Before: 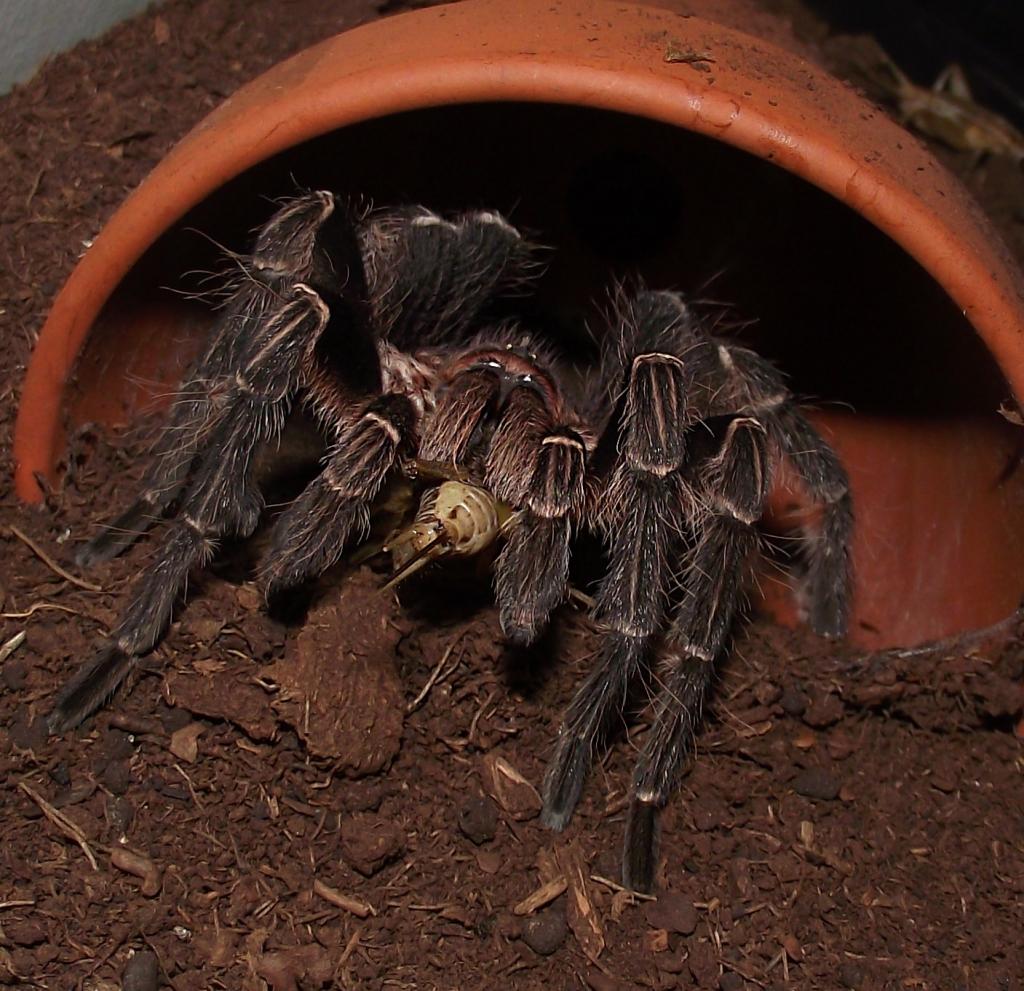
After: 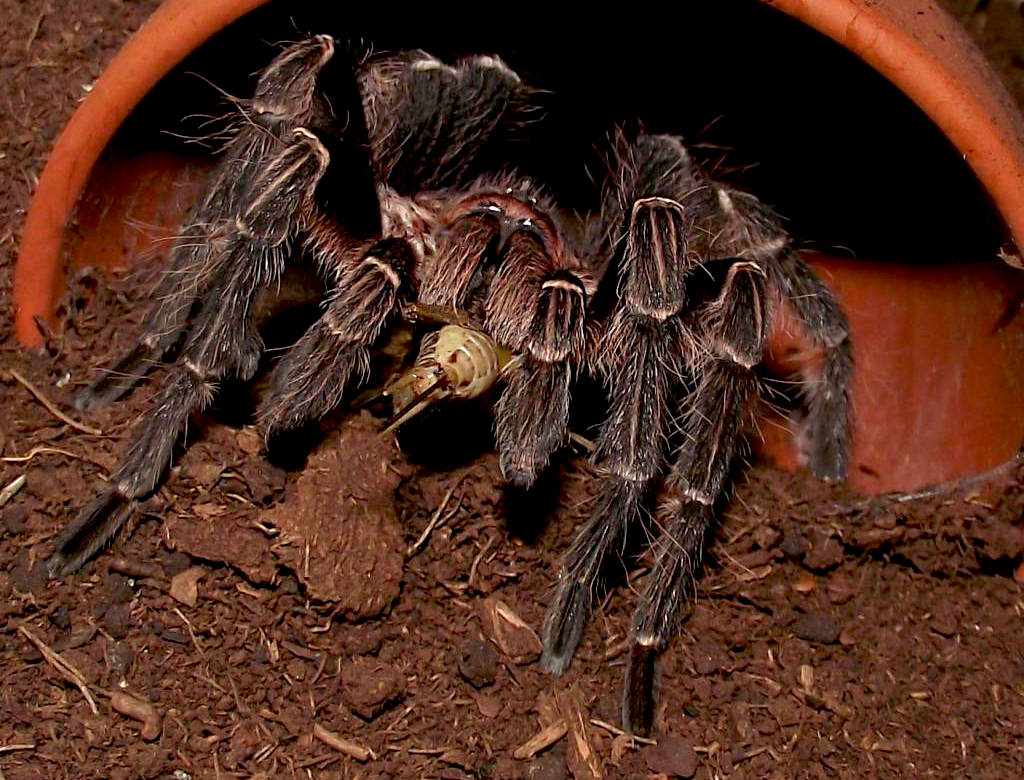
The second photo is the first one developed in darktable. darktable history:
crop and rotate: top 15.774%, bottom 5.506%
exposure: black level correction 0.007, exposure 0.093 EV, compensate highlight preservation false
rotate and perspective: crop left 0, crop top 0
tone equalizer: -8 EV 1 EV, -7 EV 1 EV, -6 EV 1 EV, -5 EV 1 EV, -4 EV 1 EV, -3 EV 0.75 EV, -2 EV 0.5 EV, -1 EV 0.25 EV
